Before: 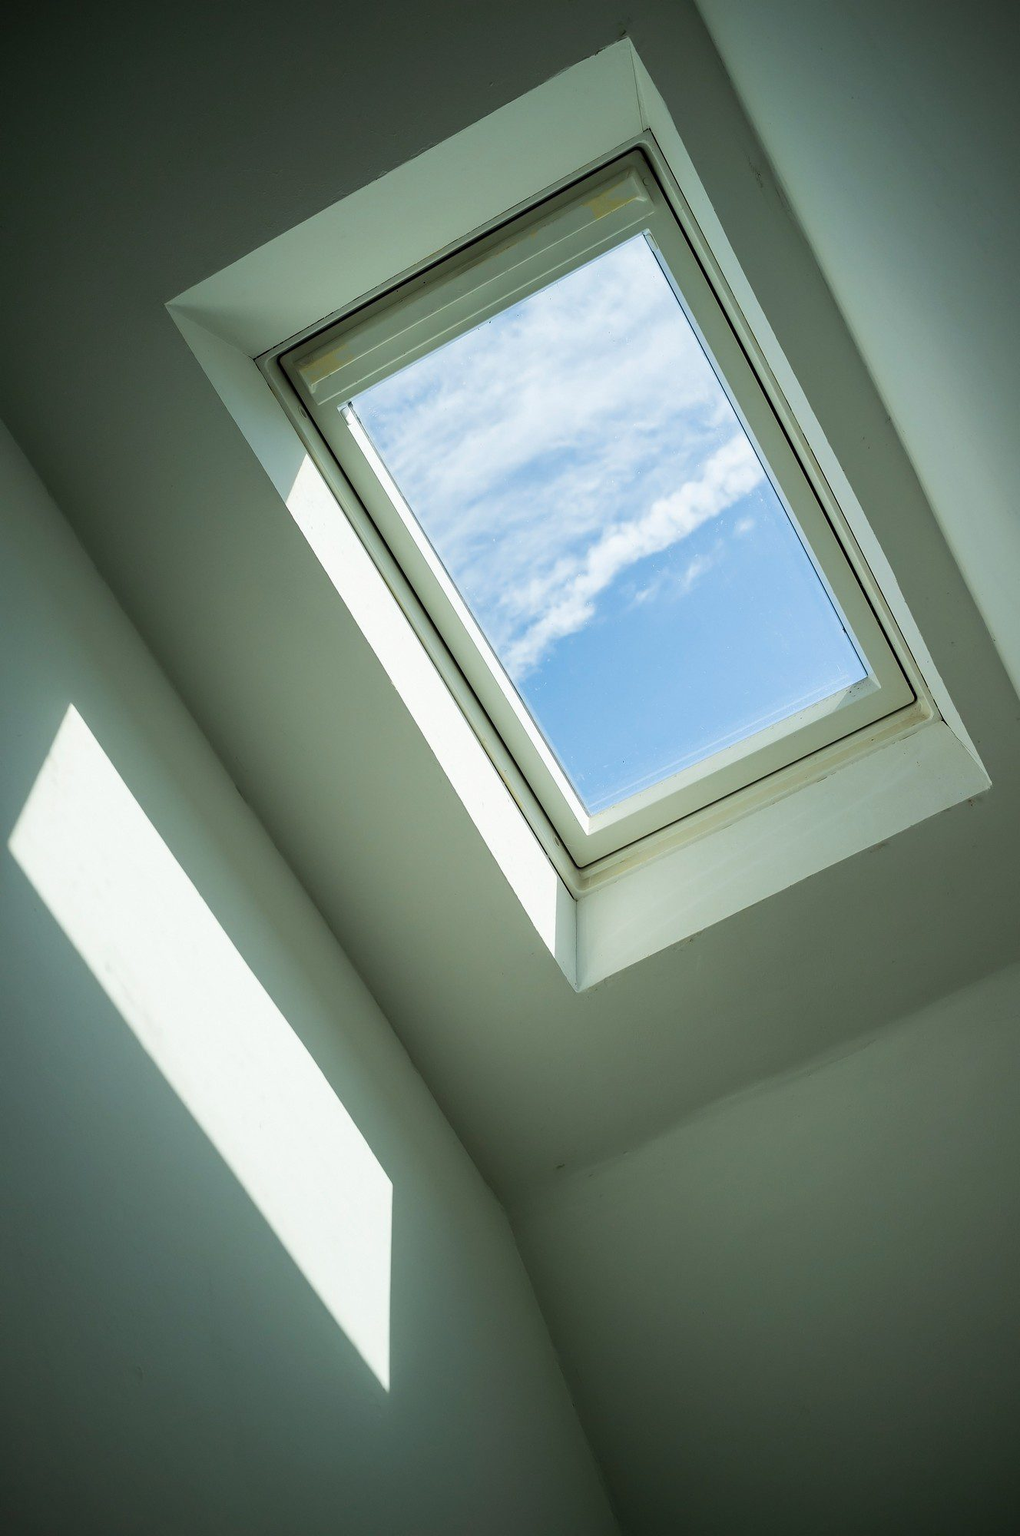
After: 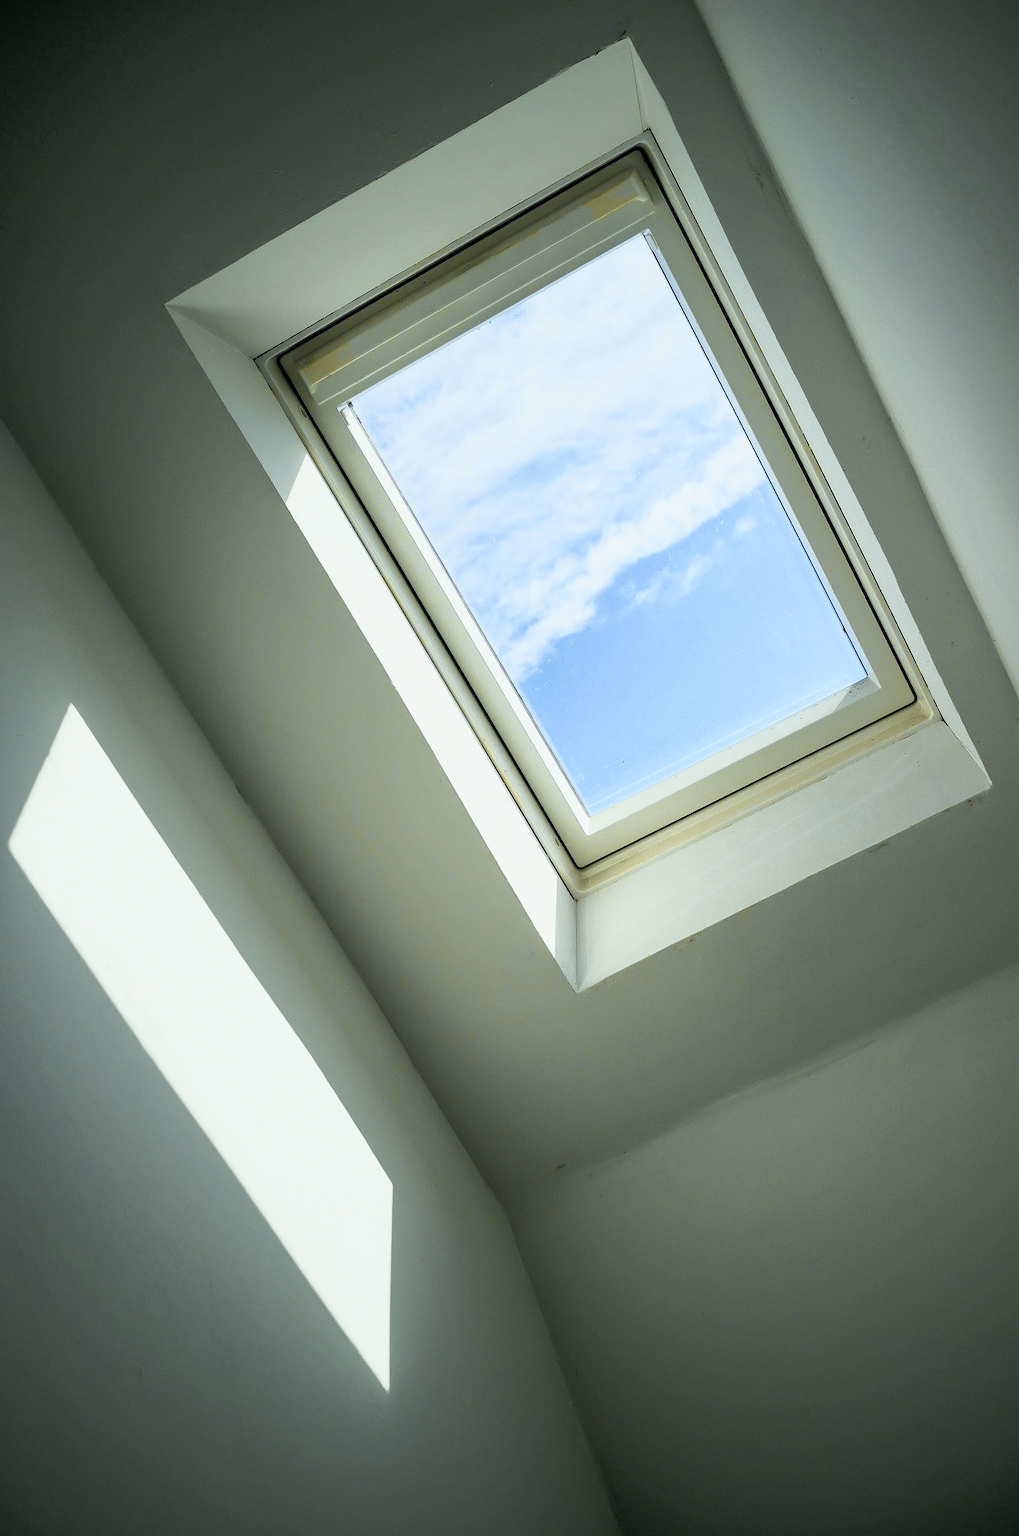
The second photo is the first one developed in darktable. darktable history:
tone curve: curves: ch0 [(0, 0) (0.105, 0.068) (0.181, 0.185) (0.28, 0.291) (0.384, 0.404) (0.485, 0.531) (0.638, 0.681) (0.795, 0.879) (1, 0.977)]; ch1 [(0, 0) (0.161, 0.092) (0.35, 0.33) (0.379, 0.401) (0.456, 0.469) (0.504, 0.5) (0.512, 0.514) (0.58, 0.597) (0.635, 0.646) (1, 1)]; ch2 [(0, 0) (0.371, 0.362) (0.437, 0.437) (0.5, 0.5) (0.53, 0.523) (0.56, 0.58) (0.622, 0.606) (1, 1)], color space Lab, independent channels, preserve colors none
